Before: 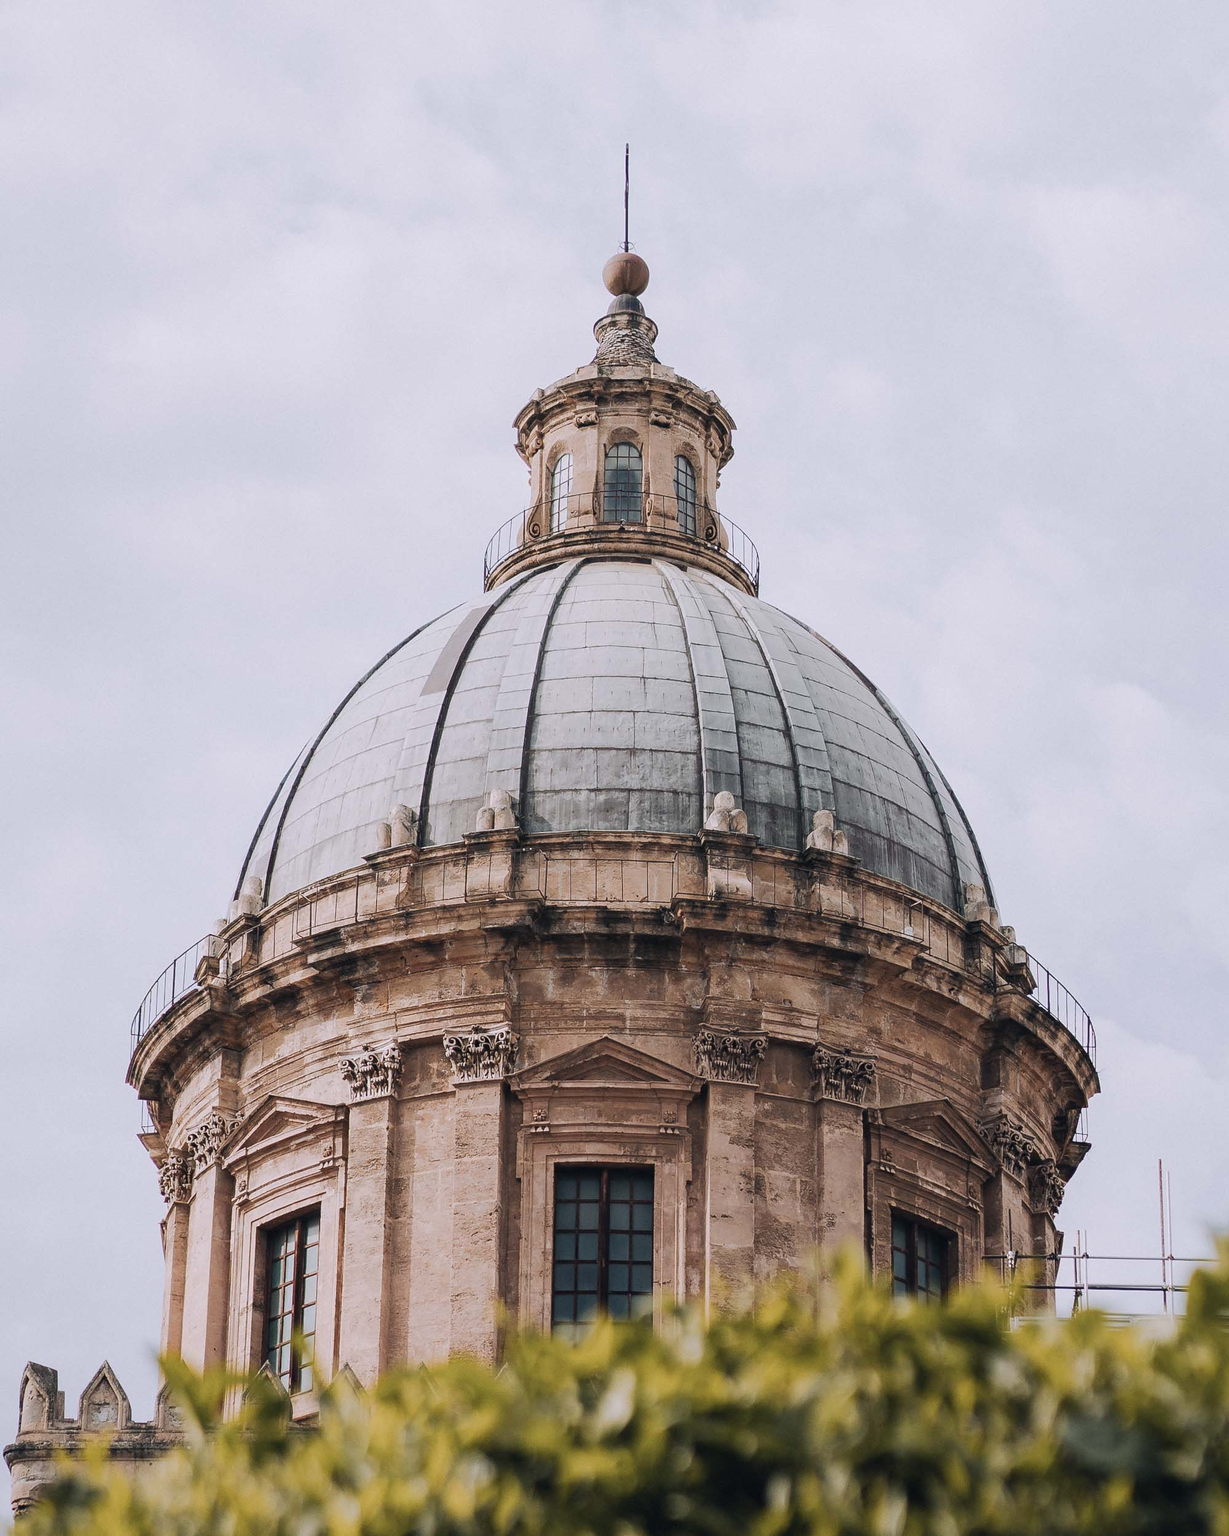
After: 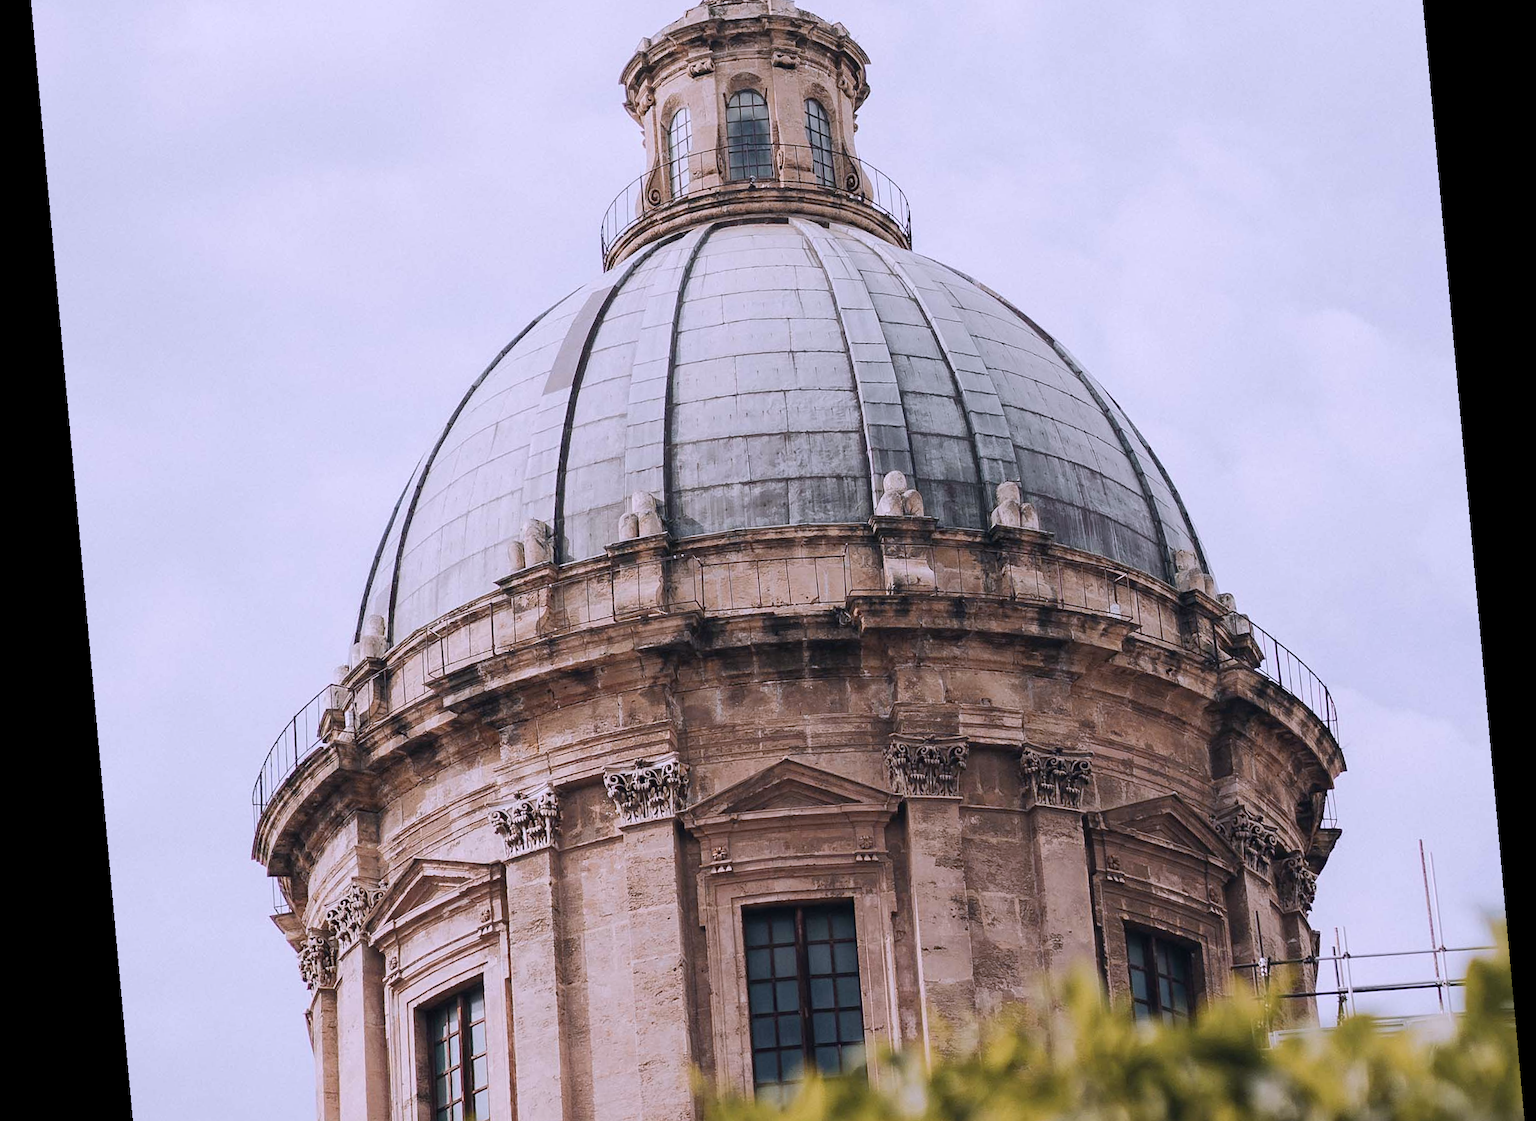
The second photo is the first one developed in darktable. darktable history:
rotate and perspective: rotation -5.2°, automatic cropping off
crop and rotate: top 25.357%, bottom 13.942%
white balance: red 1.004, blue 1.096
